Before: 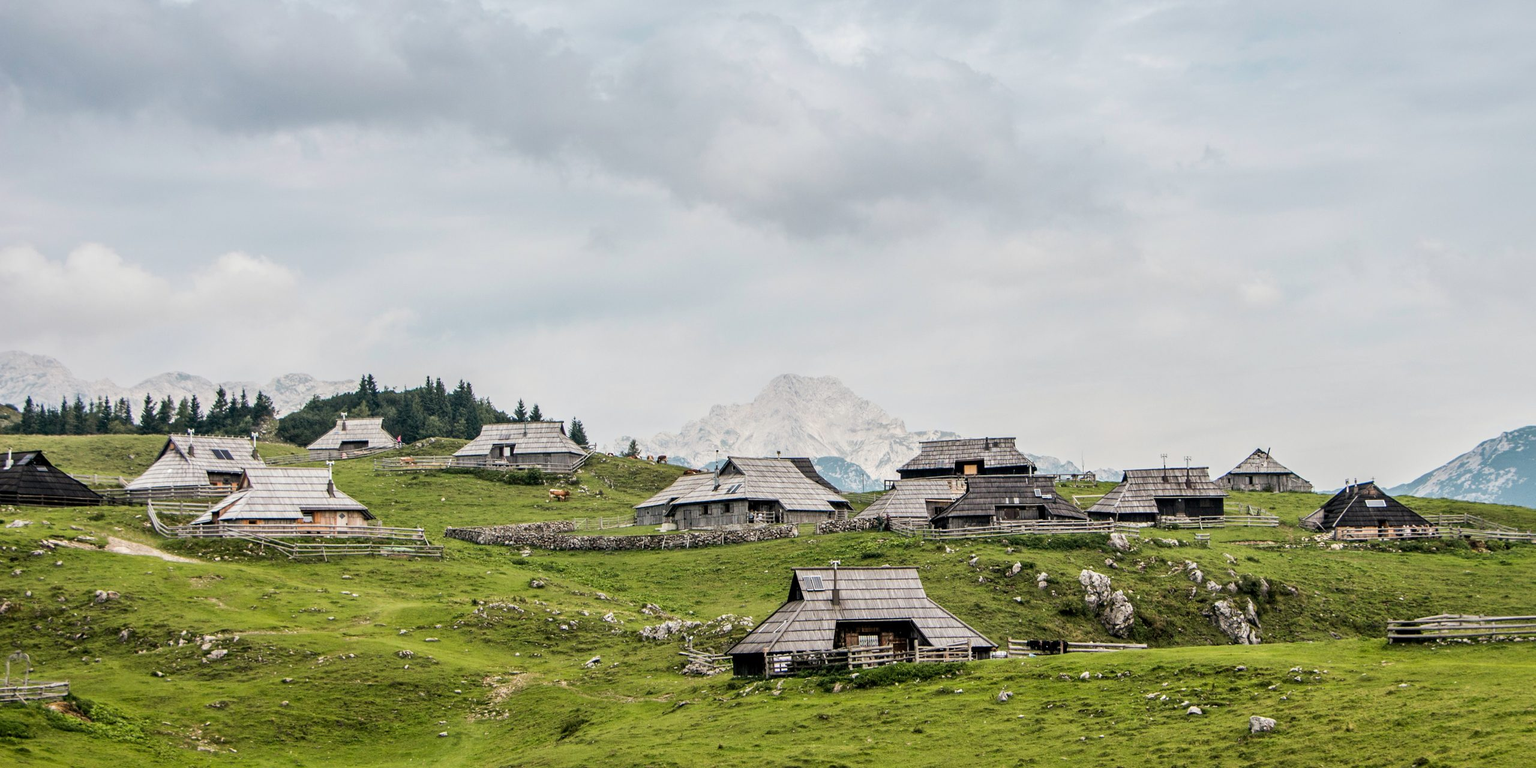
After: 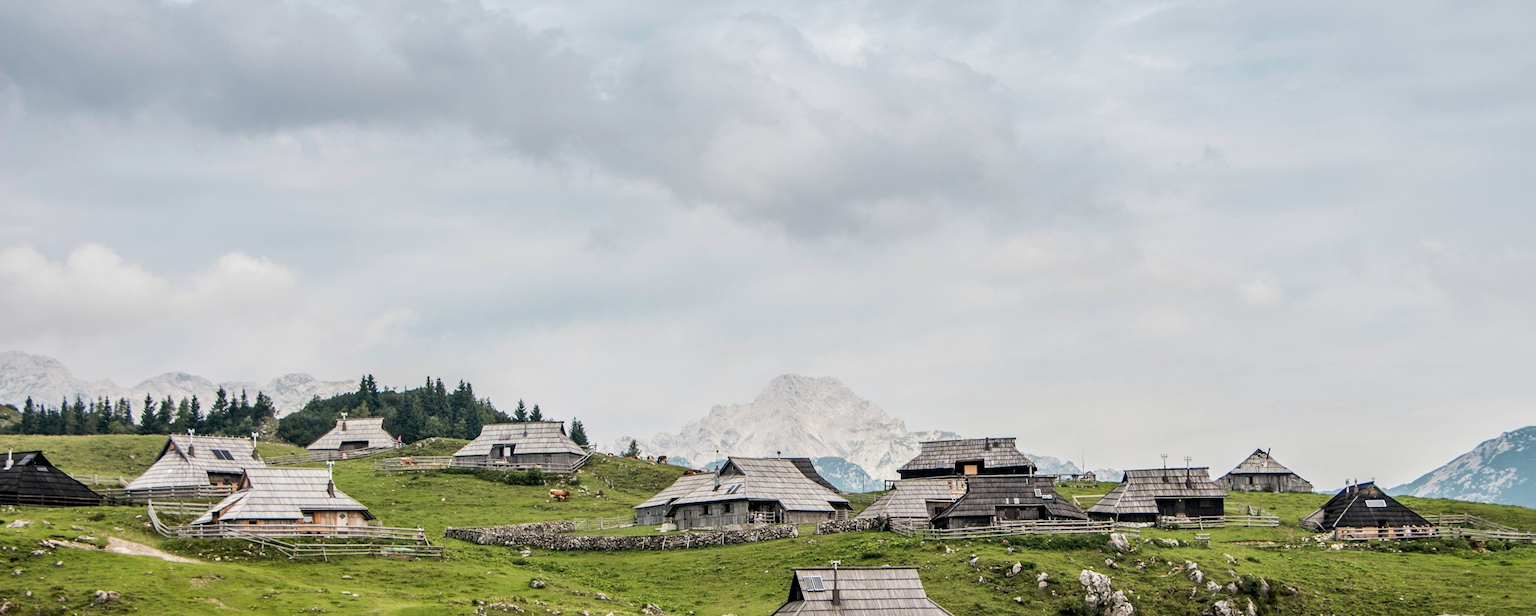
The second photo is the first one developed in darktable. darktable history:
crop: bottom 19.693%
